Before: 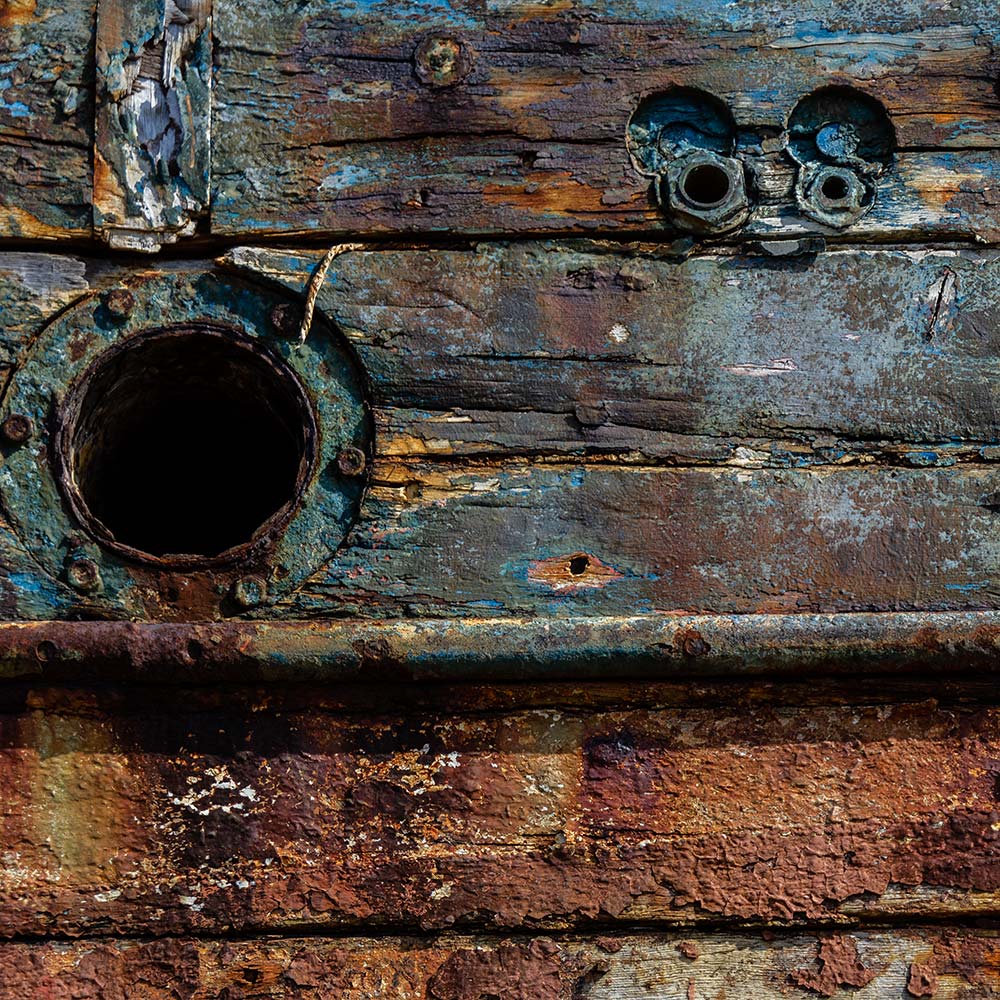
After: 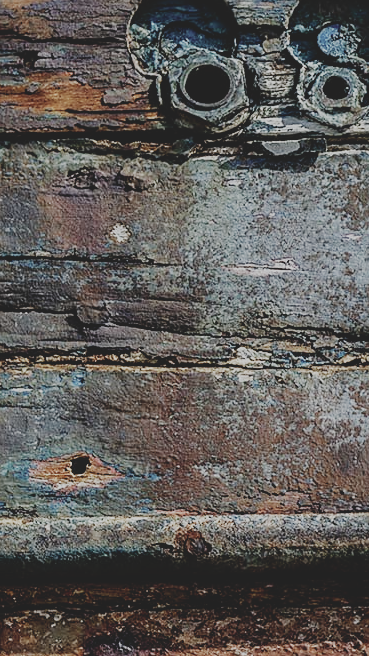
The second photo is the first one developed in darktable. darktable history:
contrast brightness saturation: contrast -0.26, saturation -0.43
sigmoid: skew -0.2, preserve hue 0%, red attenuation 0.1, red rotation 0.035, green attenuation 0.1, green rotation -0.017, blue attenuation 0.15, blue rotation -0.052, base primaries Rec2020
exposure: black level correction 0.001, exposure 0.5 EV, compensate exposure bias true, compensate highlight preservation false
sharpen: radius 1.864, amount 0.398, threshold 1.271
crop and rotate: left 49.936%, top 10.094%, right 13.136%, bottom 24.256%
